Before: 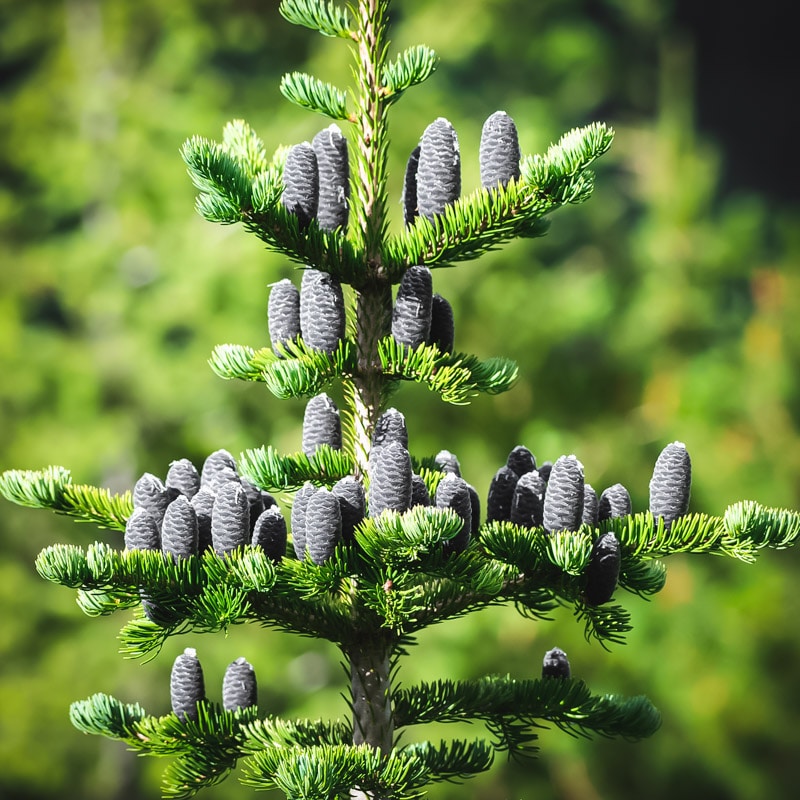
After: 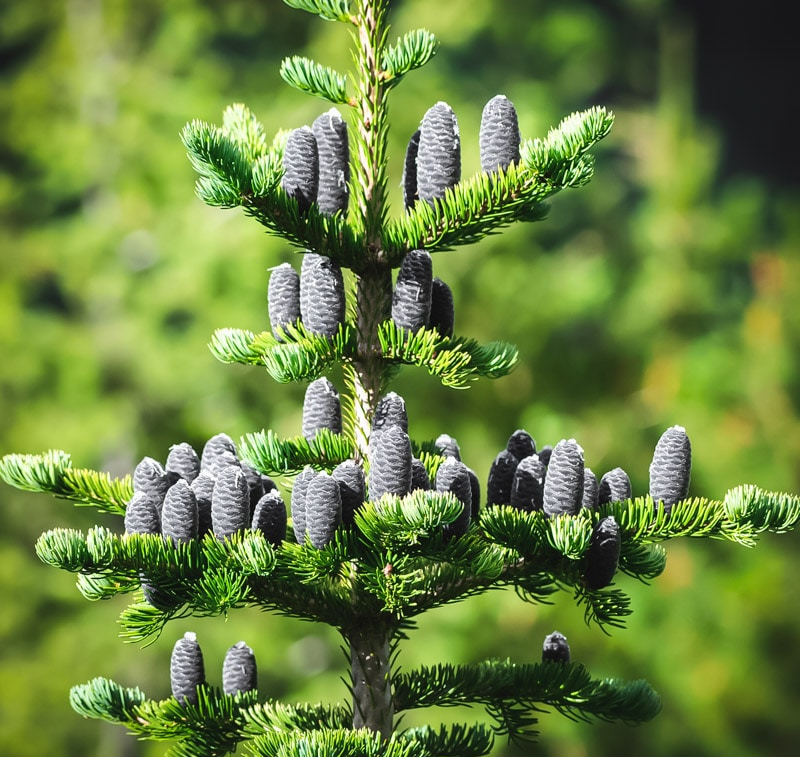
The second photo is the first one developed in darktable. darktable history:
crop and rotate: top 2.123%, bottom 3.221%
